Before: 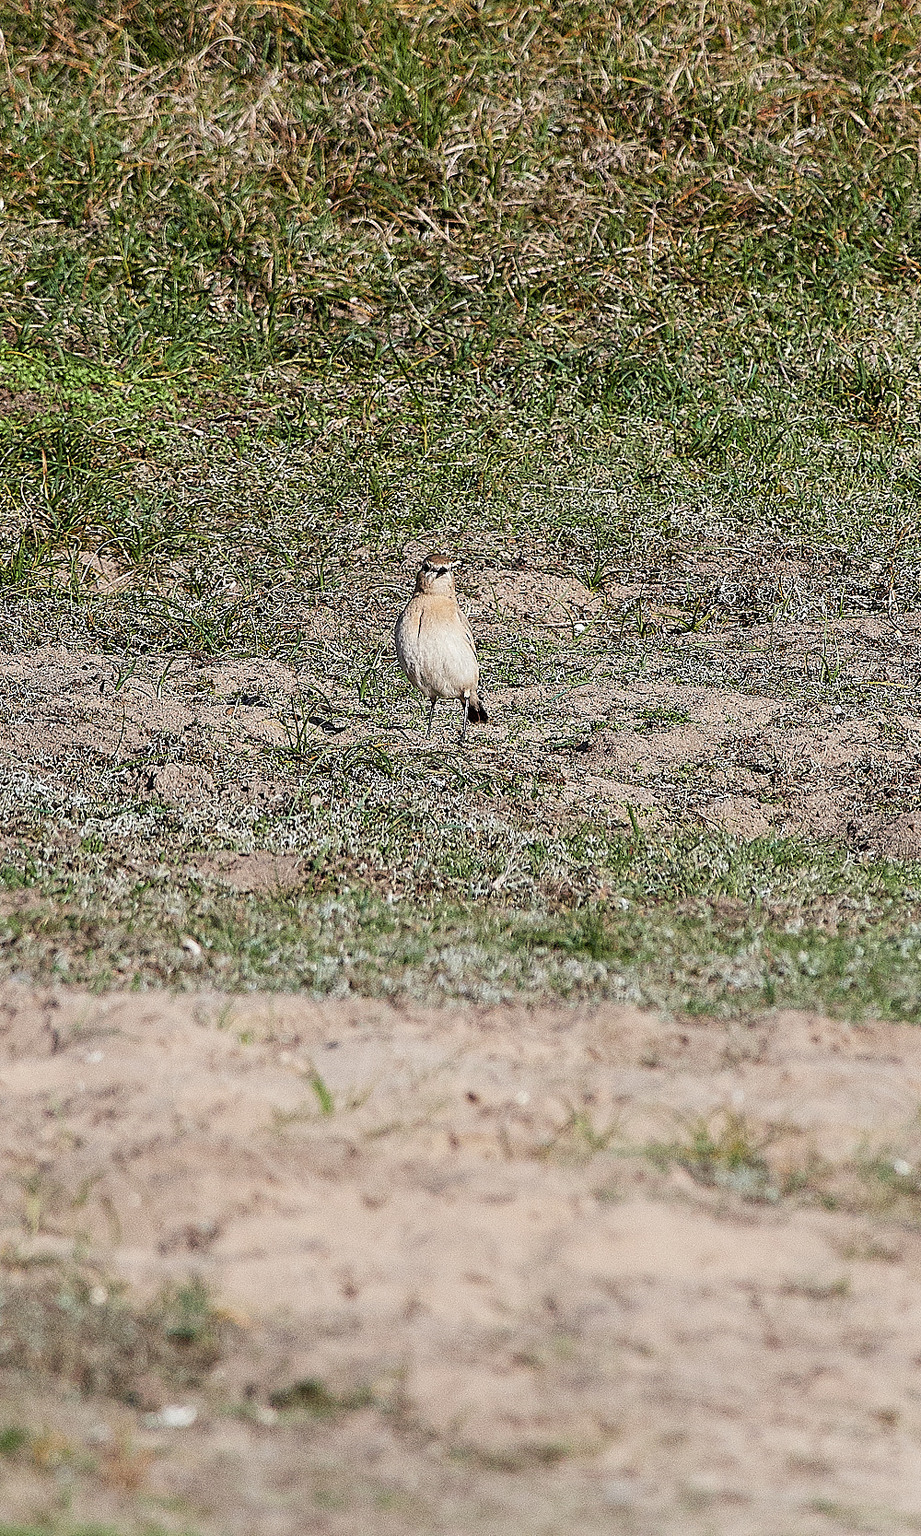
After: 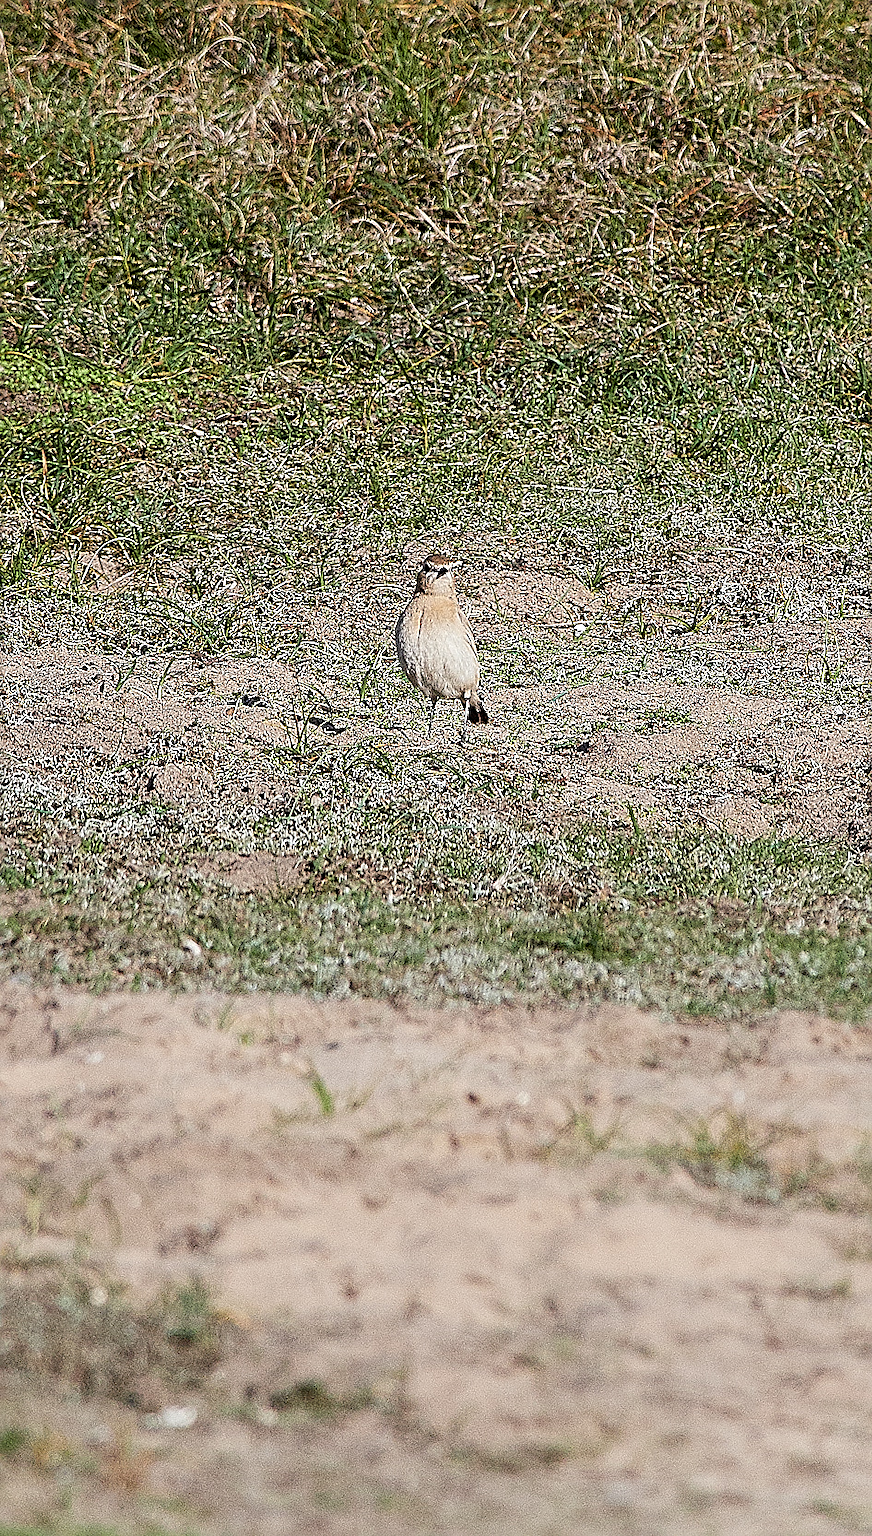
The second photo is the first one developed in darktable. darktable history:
sharpen: on, module defaults
crop and rotate: left 0%, right 5.363%
